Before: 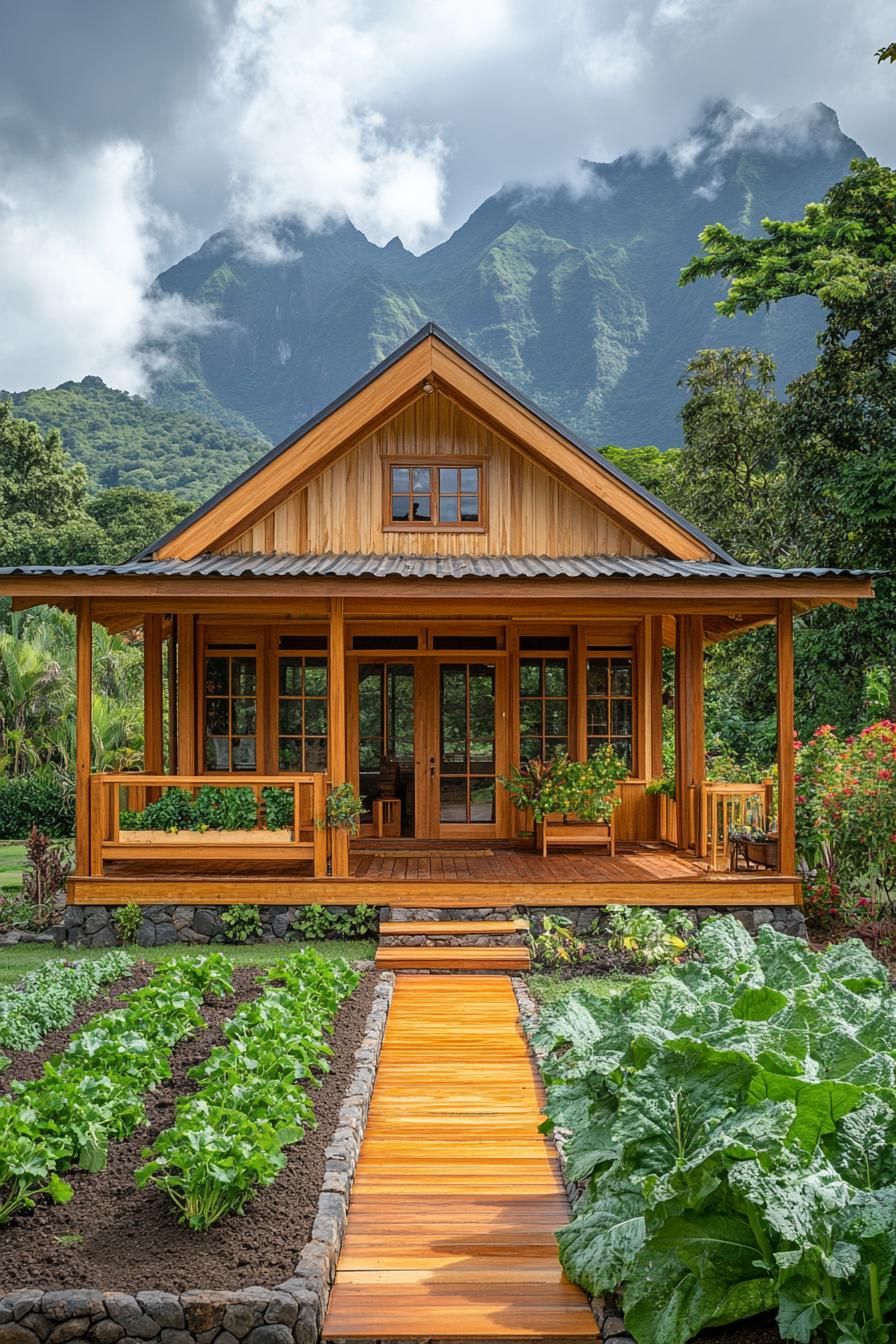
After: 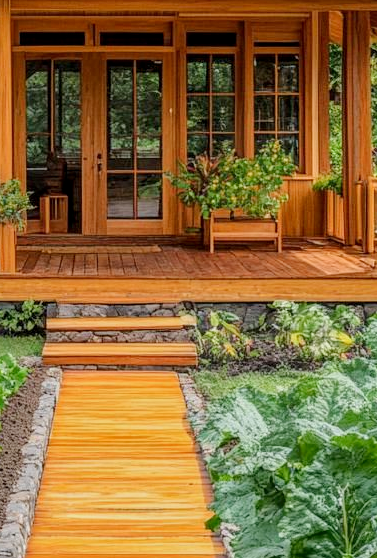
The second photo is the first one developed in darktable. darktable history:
crop: left 37.231%, top 44.942%, right 20.657%, bottom 13.522%
local contrast: on, module defaults
tone curve: curves: ch0 [(0, 0) (0.402, 0.473) (0.673, 0.68) (0.899, 0.832) (0.999, 0.903)]; ch1 [(0, 0) (0.379, 0.262) (0.464, 0.425) (0.498, 0.49) (0.507, 0.5) (0.53, 0.532) (0.582, 0.583) (0.68, 0.672) (0.791, 0.748) (1, 0.896)]; ch2 [(0, 0) (0.199, 0.414) (0.438, 0.49) (0.496, 0.501) (0.515, 0.546) (0.577, 0.605) (0.632, 0.649) (0.717, 0.727) (0.845, 0.855) (0.998, 0.977)], color space Lab, linked channels, preserve colors none
